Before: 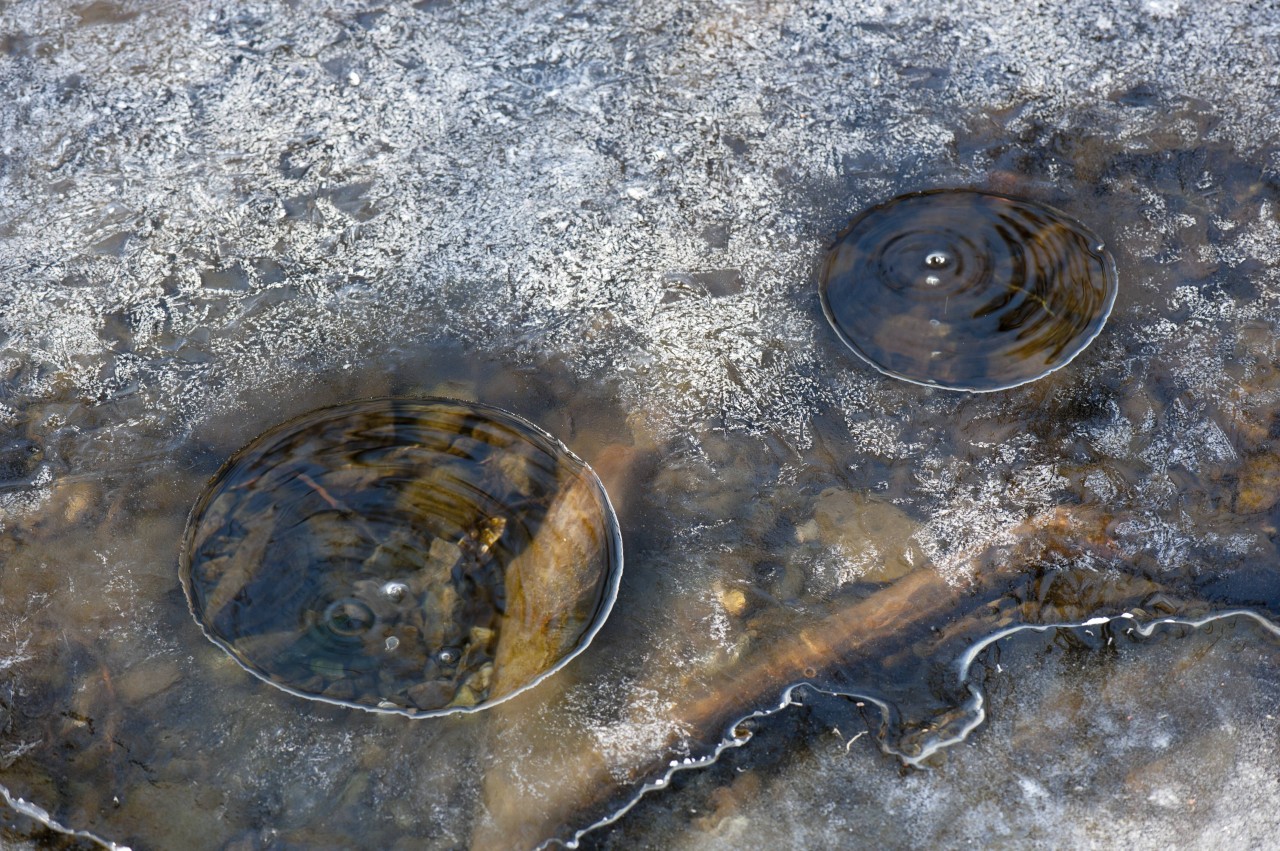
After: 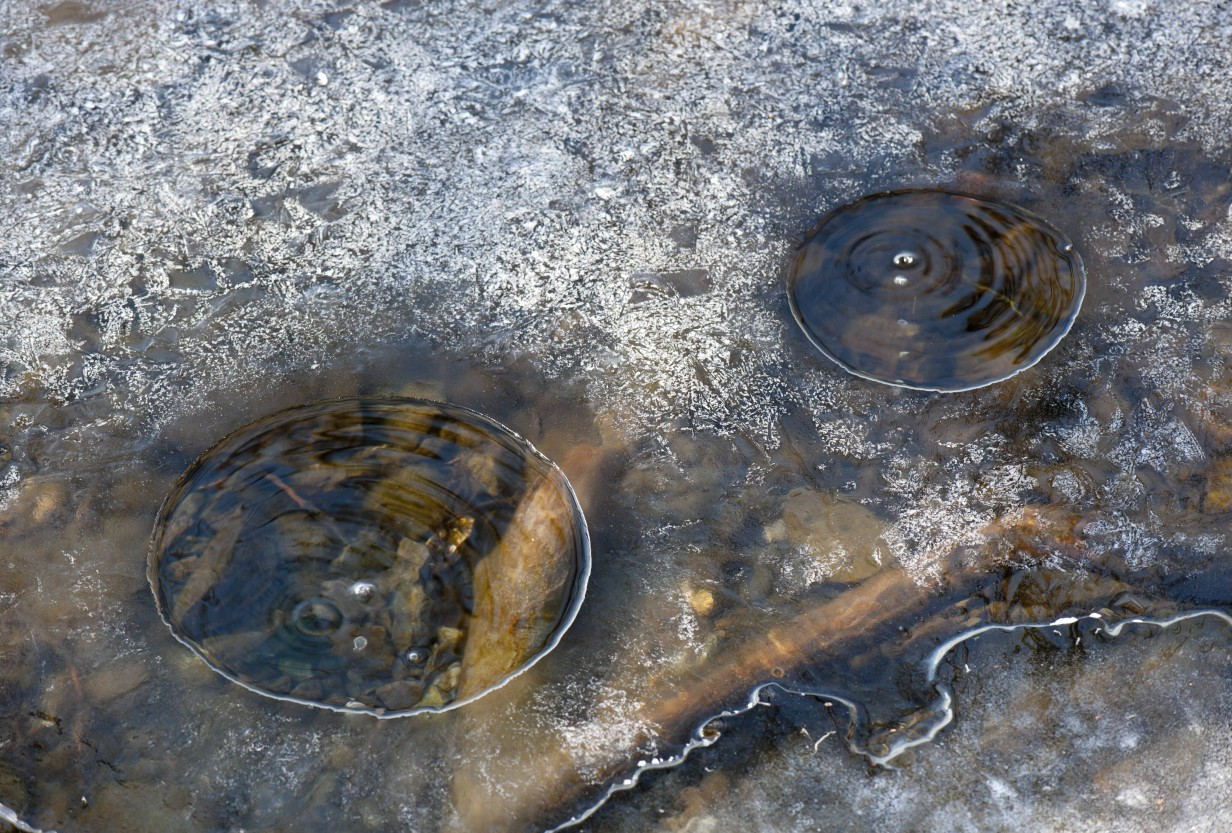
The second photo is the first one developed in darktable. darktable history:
crop and rotate: left 2.532%, right 1.21%, bottom 2.006%
